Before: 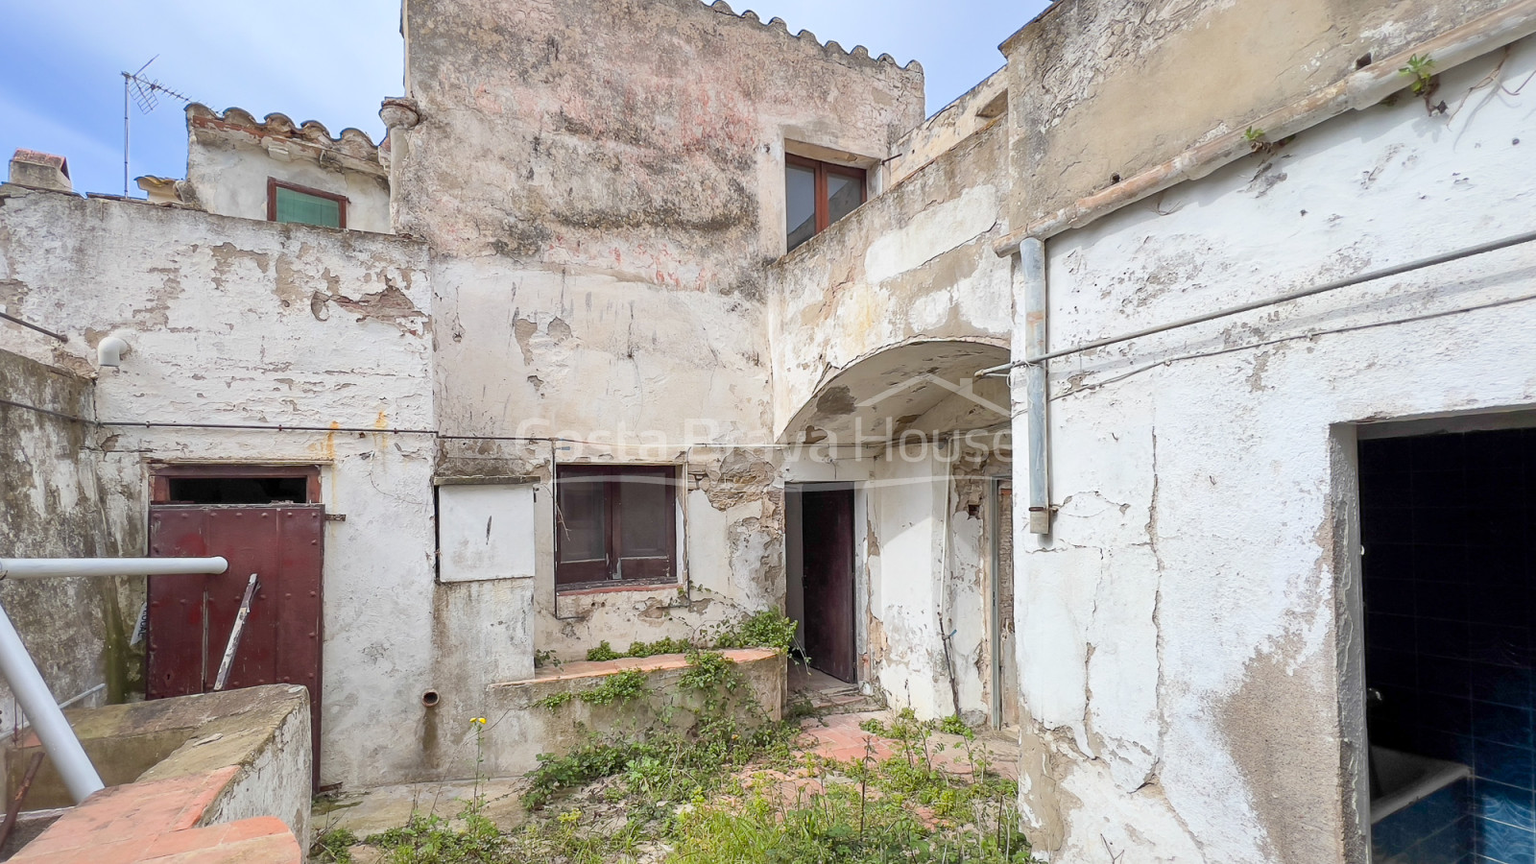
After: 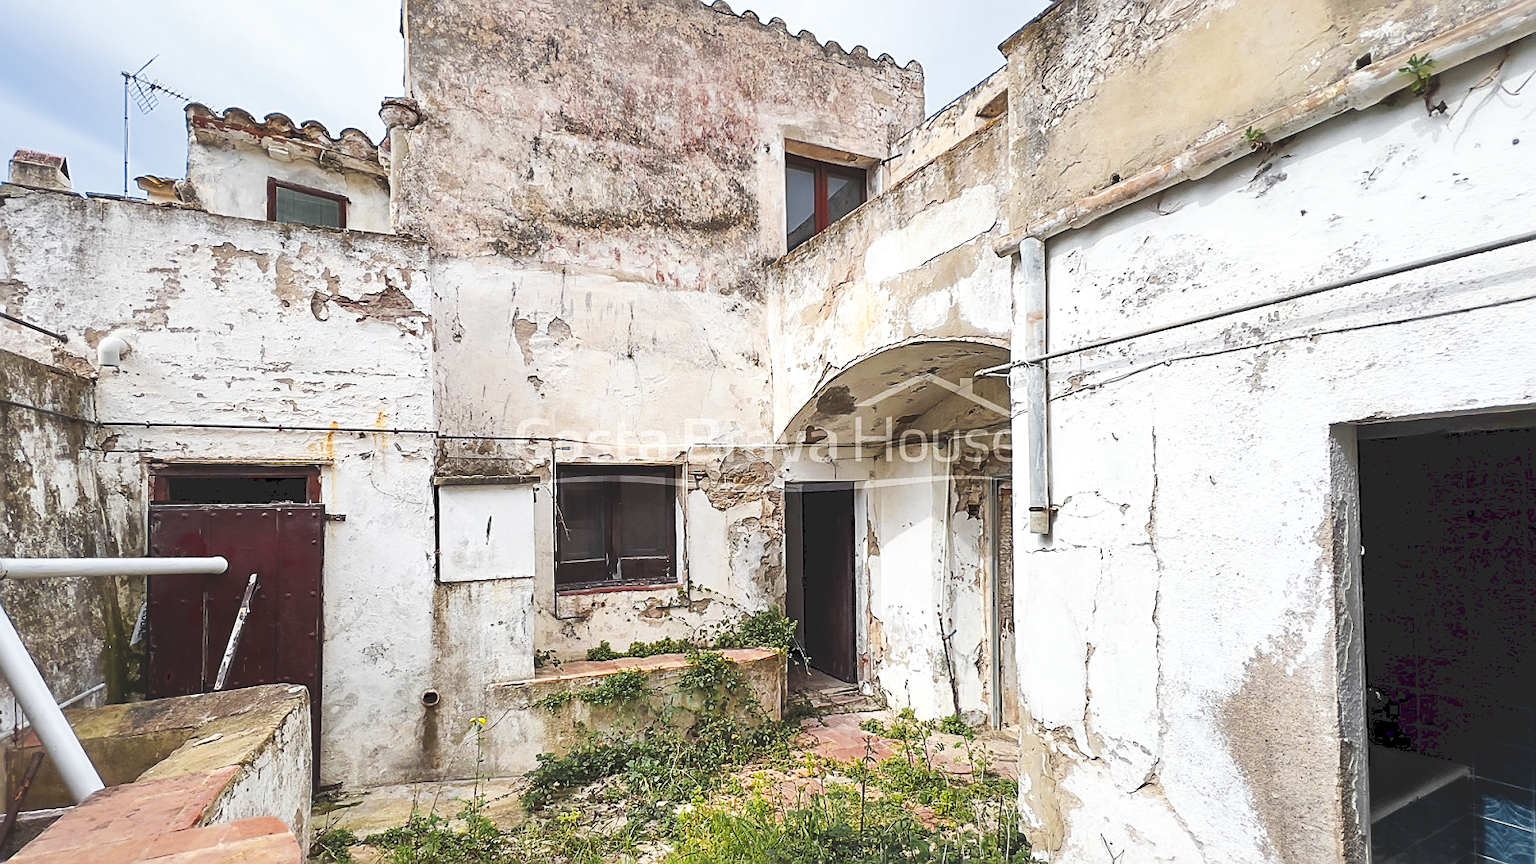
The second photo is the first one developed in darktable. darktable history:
color zones: curves: ch0 [(0.035, 0.242) (0.25, 0.5) (0.384, 0.214) (0.488, 0.255) (0.75, 0.5)]; ch1 [(0.063, 0.379) (0.25, 0.5) (0.354, 0.201) (0.489, 0.085) (0.729, 0.271)]; ch2 [(0.25, 0.5) (0.38, 0.517) (0.442, 0.51) (0.735, 0.456)]
sharpen: amount 0.498
tone curve: curves: ch0 [(0, 0) (0.003, 0.147) (0.011, 0.147) (0.025, 0.147) (0.044, 0.147) (0.069, 0.147) (0.1, 0.15) (0.136, 0.158) (0.177, 0.174) (0.224, 0.198) (0.277, 0.241) (0.335, 0.292) (0.399, 0.361) (0.468, 0.452) (0.543, 0.568) (0.623, 0.679) (0.709, 0.793) (0.801, 0.886) (0.898, 0.966) (1, 1)], preserve colors none
levels: levels [0, 0.492, 0.984]
